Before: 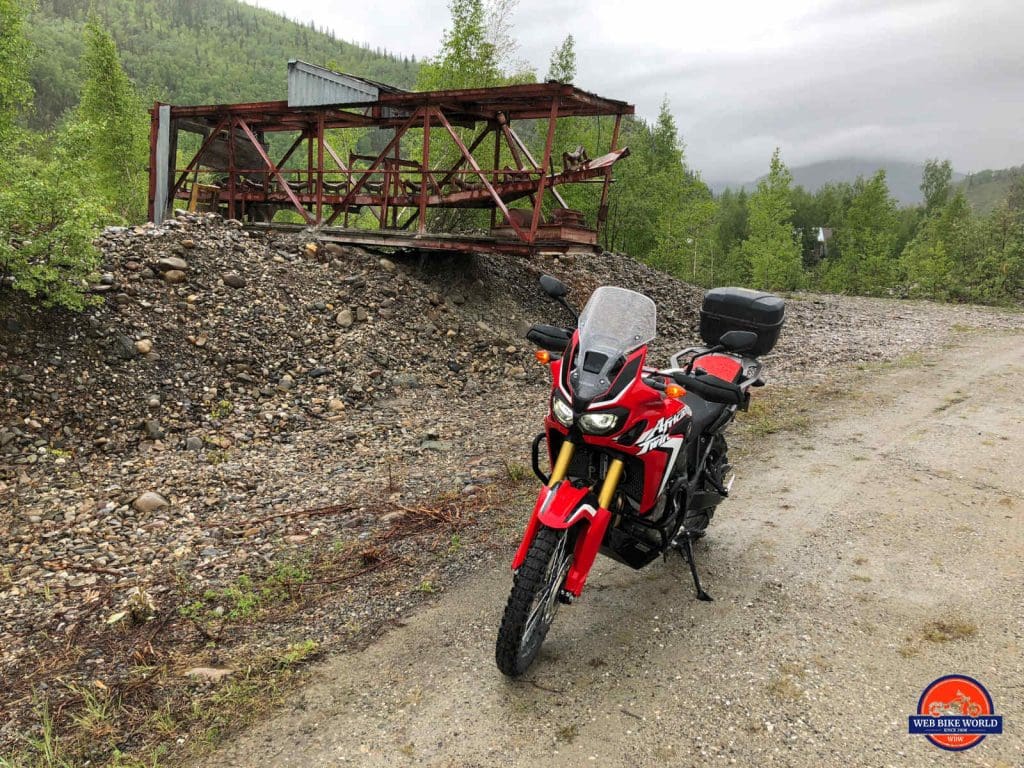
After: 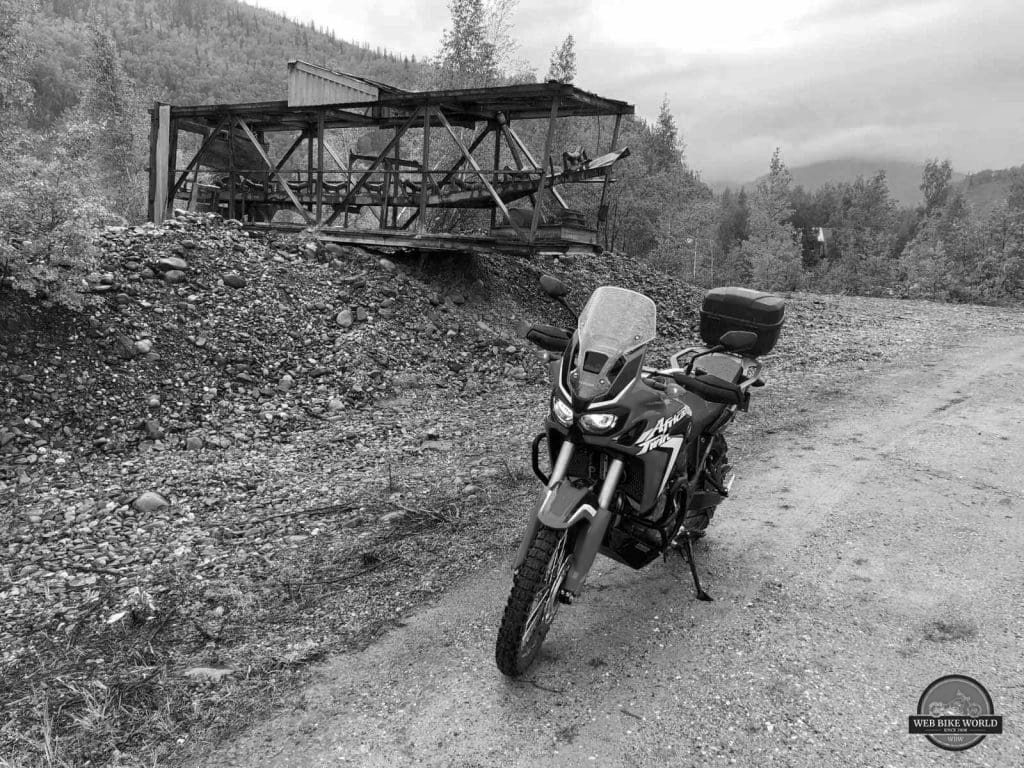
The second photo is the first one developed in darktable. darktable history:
color balance rgb: global vibrance 0.5%
color zones: curves: ch0 [(0.002, 0.593) (0.143, 0.417) (0.285, 0.541) (0.455, 0.289) (0.608, 0.327) (0.727, 0.283) (0.869, 0.571) (1, 0.603)]; ch1 [(0, 0) (0.143, 0) (0.286, 0) (0.429, 0) (0.571, 0) (0.714, 0) (0.857, 0)]
